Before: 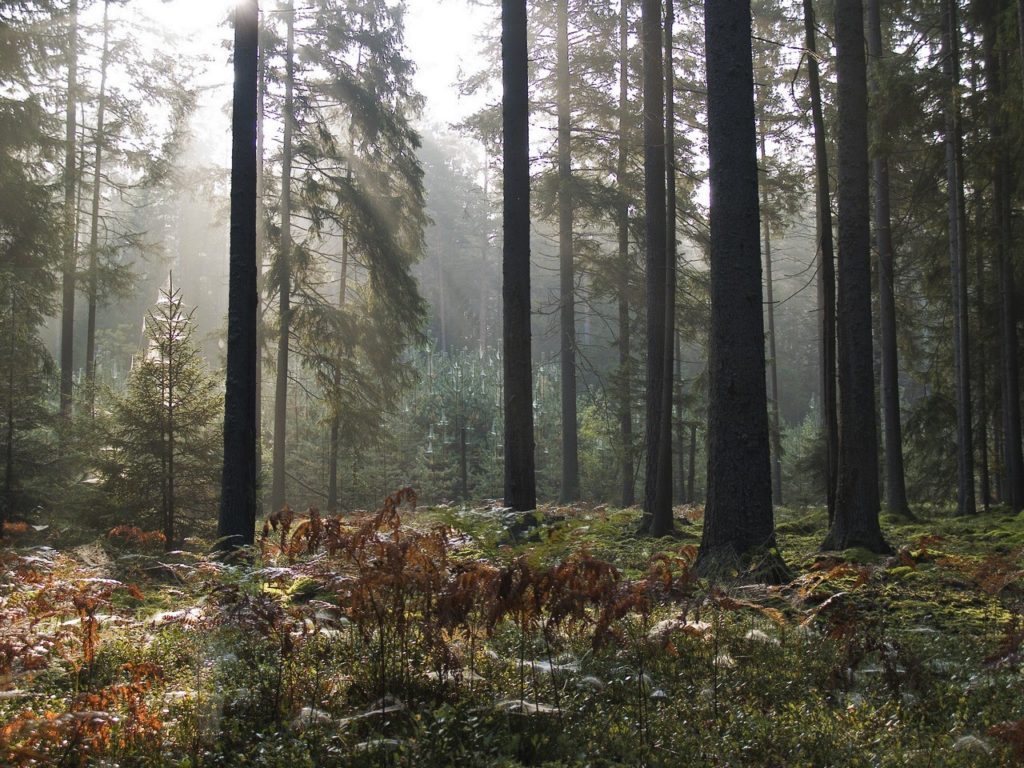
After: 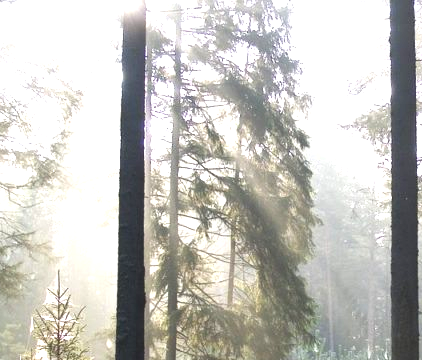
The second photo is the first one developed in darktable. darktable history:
exposure: black level correction 0, exposure 1.095 EV, compensate highlight preservation false
crop and rotate: left 10.954%, top 0.11%, right 47.77%, bottom 53.001%
